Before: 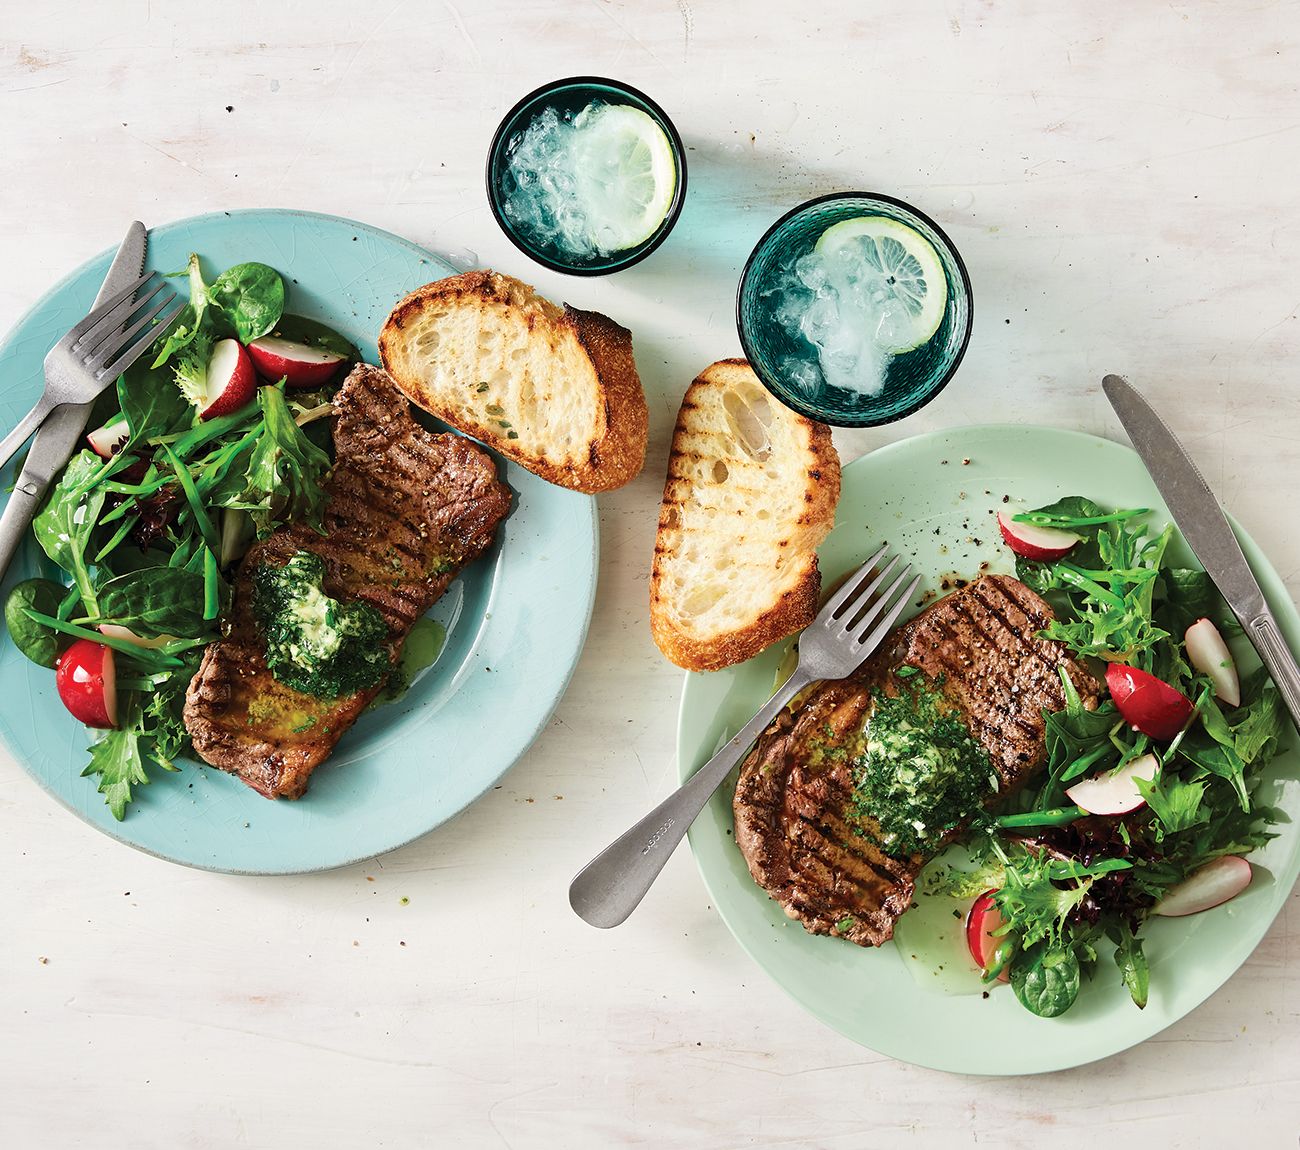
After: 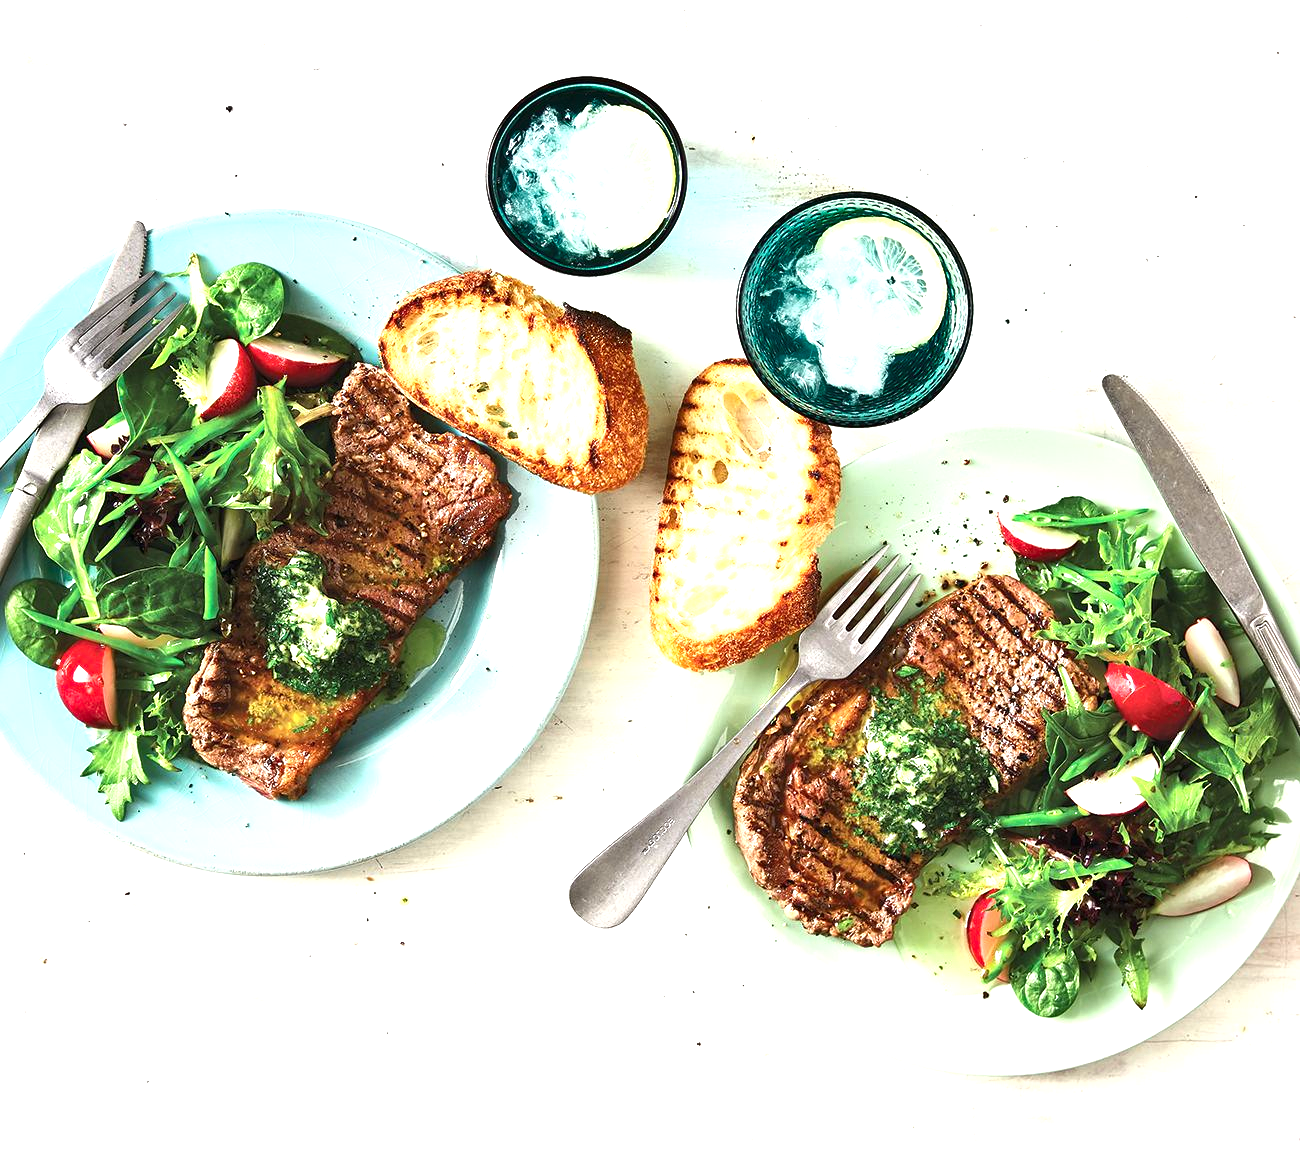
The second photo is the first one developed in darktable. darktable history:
exposure: black level correction 0, exposure 1.199 EV, compensate highlight preservation false
shadows and highlights: shadows 52.12, highlights -28.35, soften with gaussian
